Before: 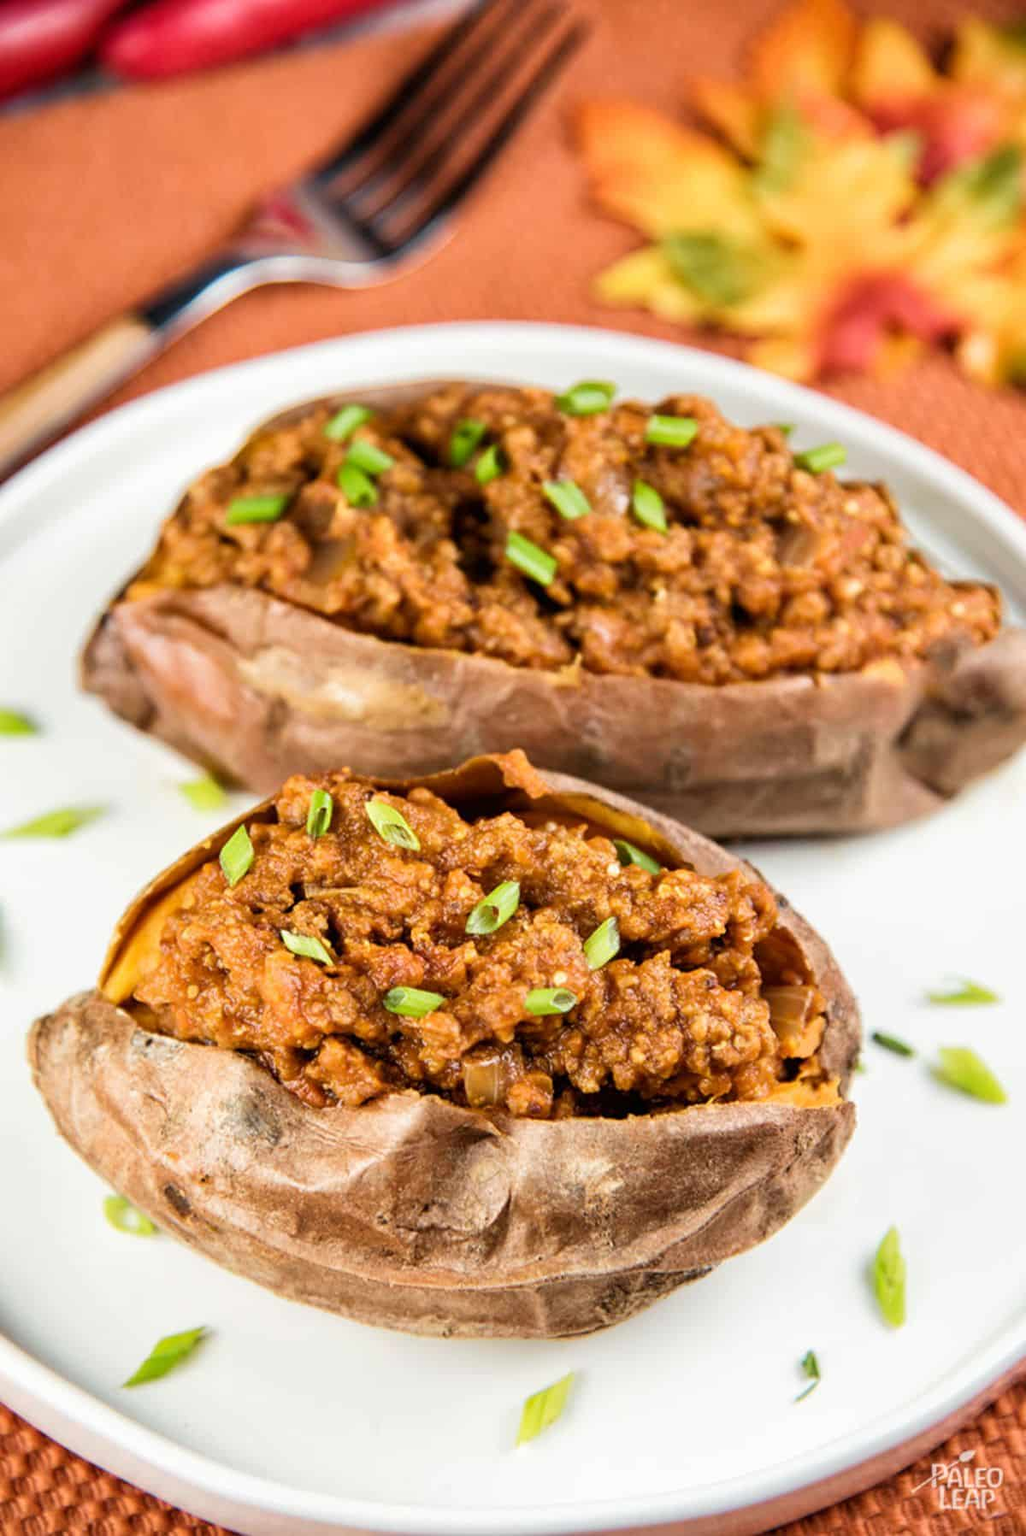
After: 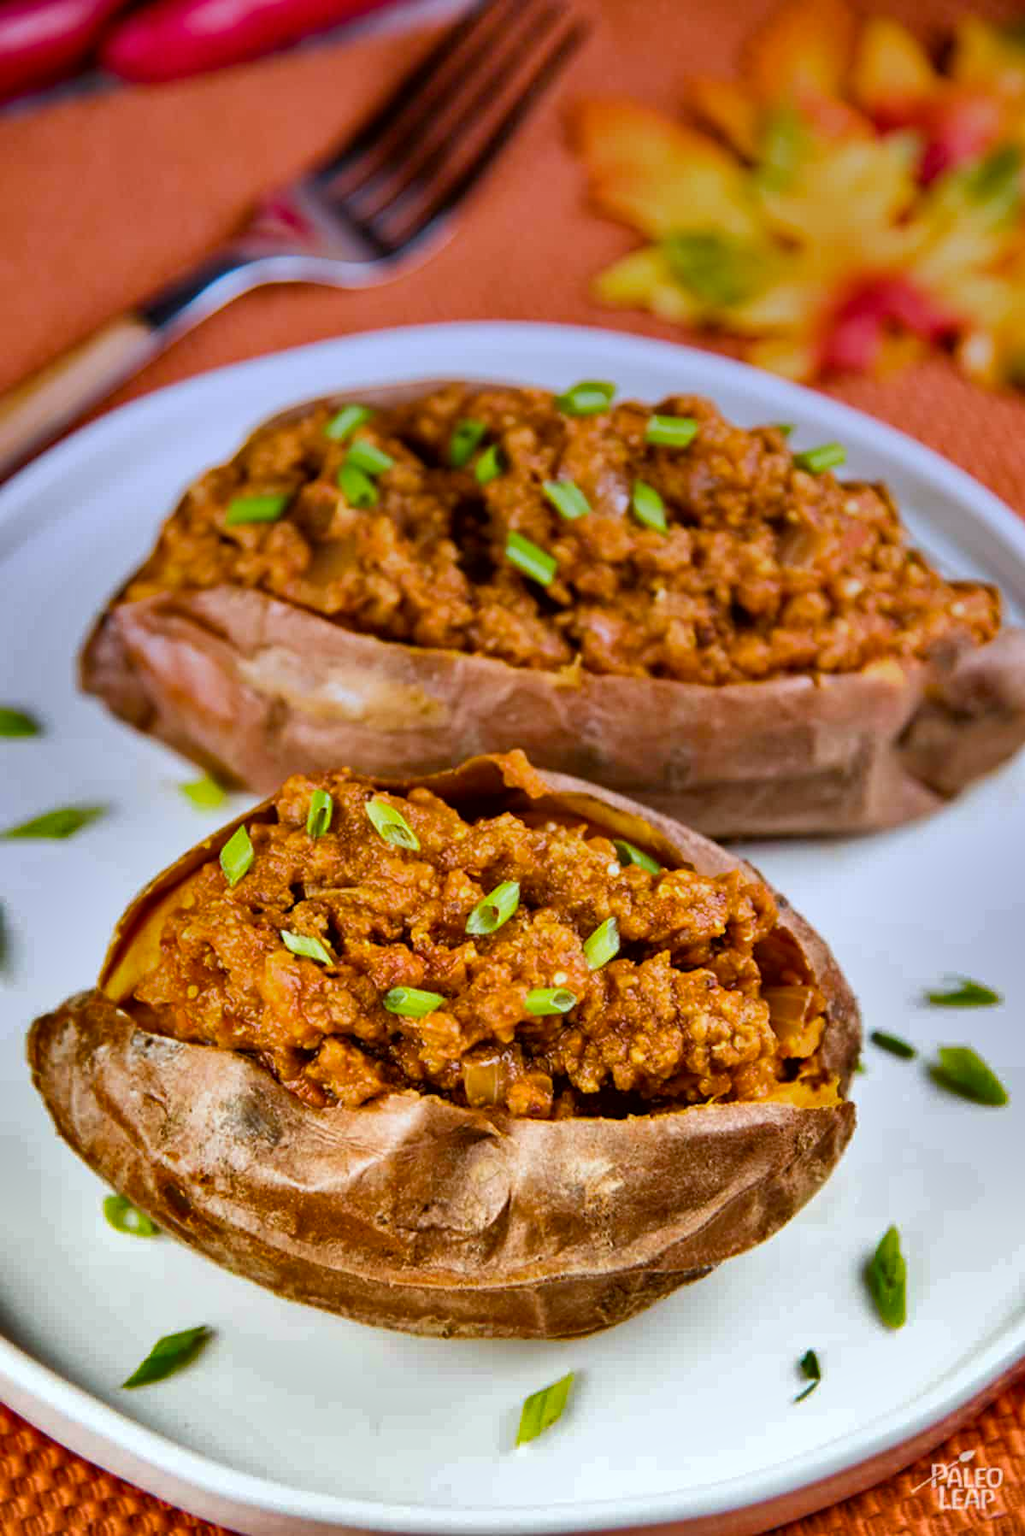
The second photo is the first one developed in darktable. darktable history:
color correction: highlights a* -3.28, highlights b* -6.24, shadows a* 3.1, shadows b* 5.19
graduated density: hue 238.83°, saturation 50%
color balance rgb: perceptual saturation grading › global saturation 25%, global vibrance 20%
shadows and highlights: shadows 24.5, highlights -78.15, soften with gaussian
